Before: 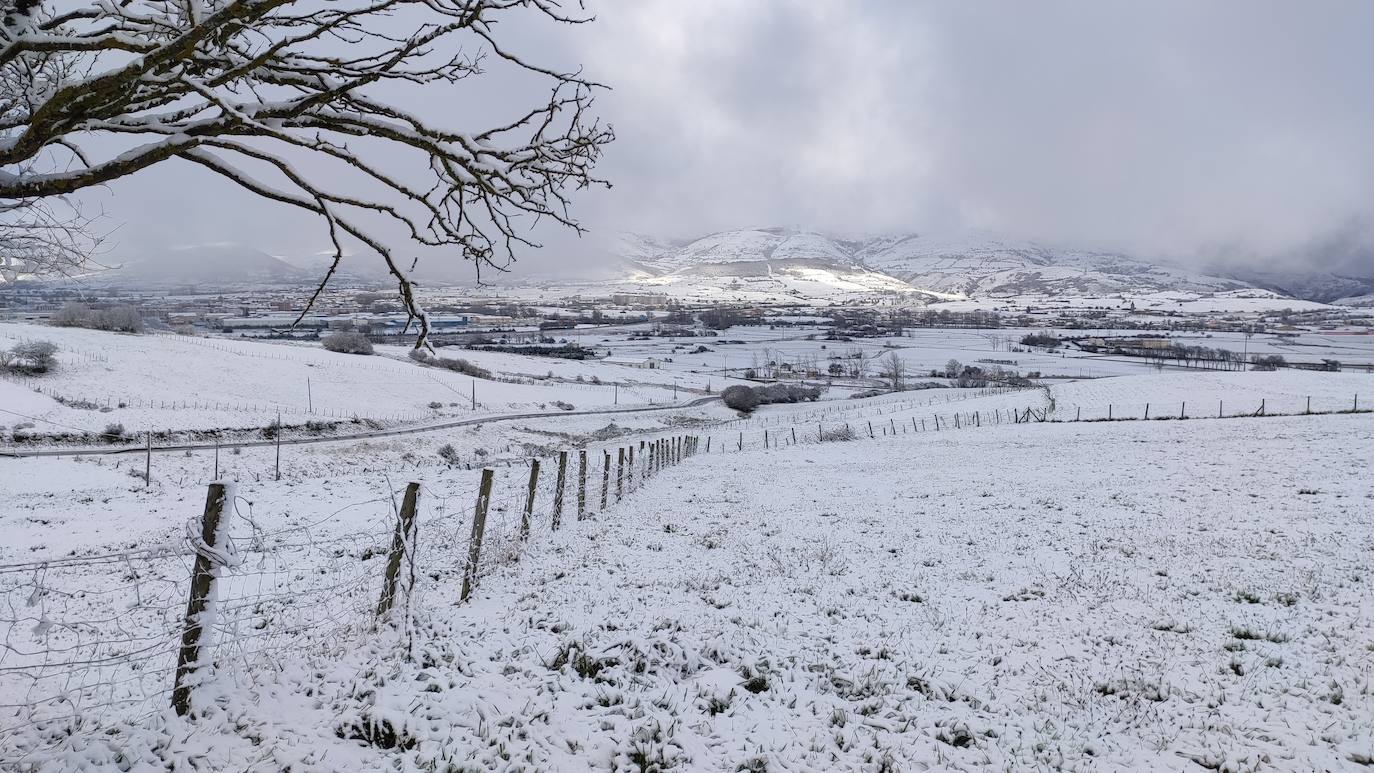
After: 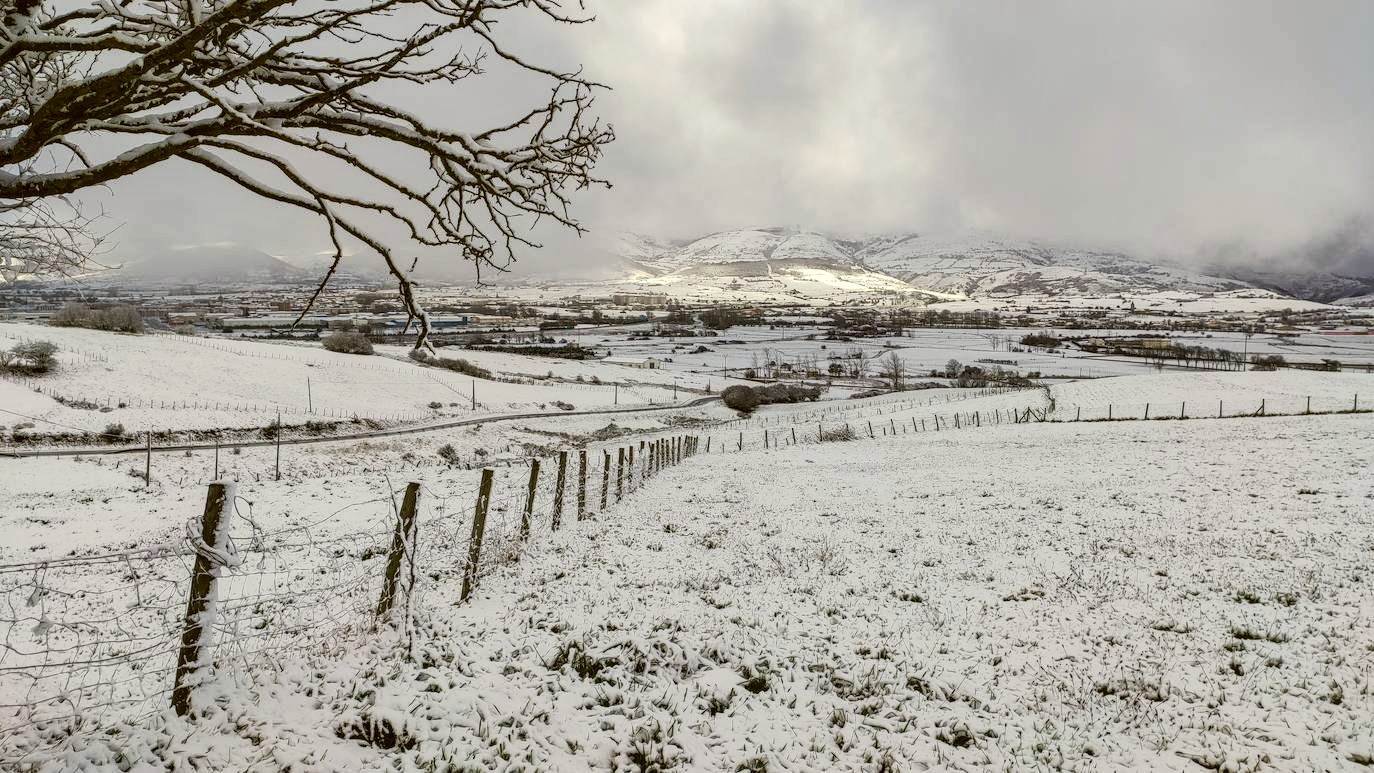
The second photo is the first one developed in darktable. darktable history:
tone curve: curves: ch0 [(0, 0) (0.003, 0.012) (0.011, 0.015) (0.025, 0.02) (0.044, 0.032) (0.069, 0.044) (0.1, 0.063) (0.136, 0.085) (0.177, 0.121) (0.224, 0.159) (0.277, 0.207) (0.335, 0.261) (0.399, 0.328) (0.468, 0.41) (0.543, 0.506) (0.623, 0.609) (0.709, 0.719) (0.801, 0.82) (0.898, 0.907) (1, 1)], preserve colors none
local contrast: on, module defaults
color correction: highlights a* -1.43, highlights b* 10.12, shadows a* 0.395, shadows b* 19.35
